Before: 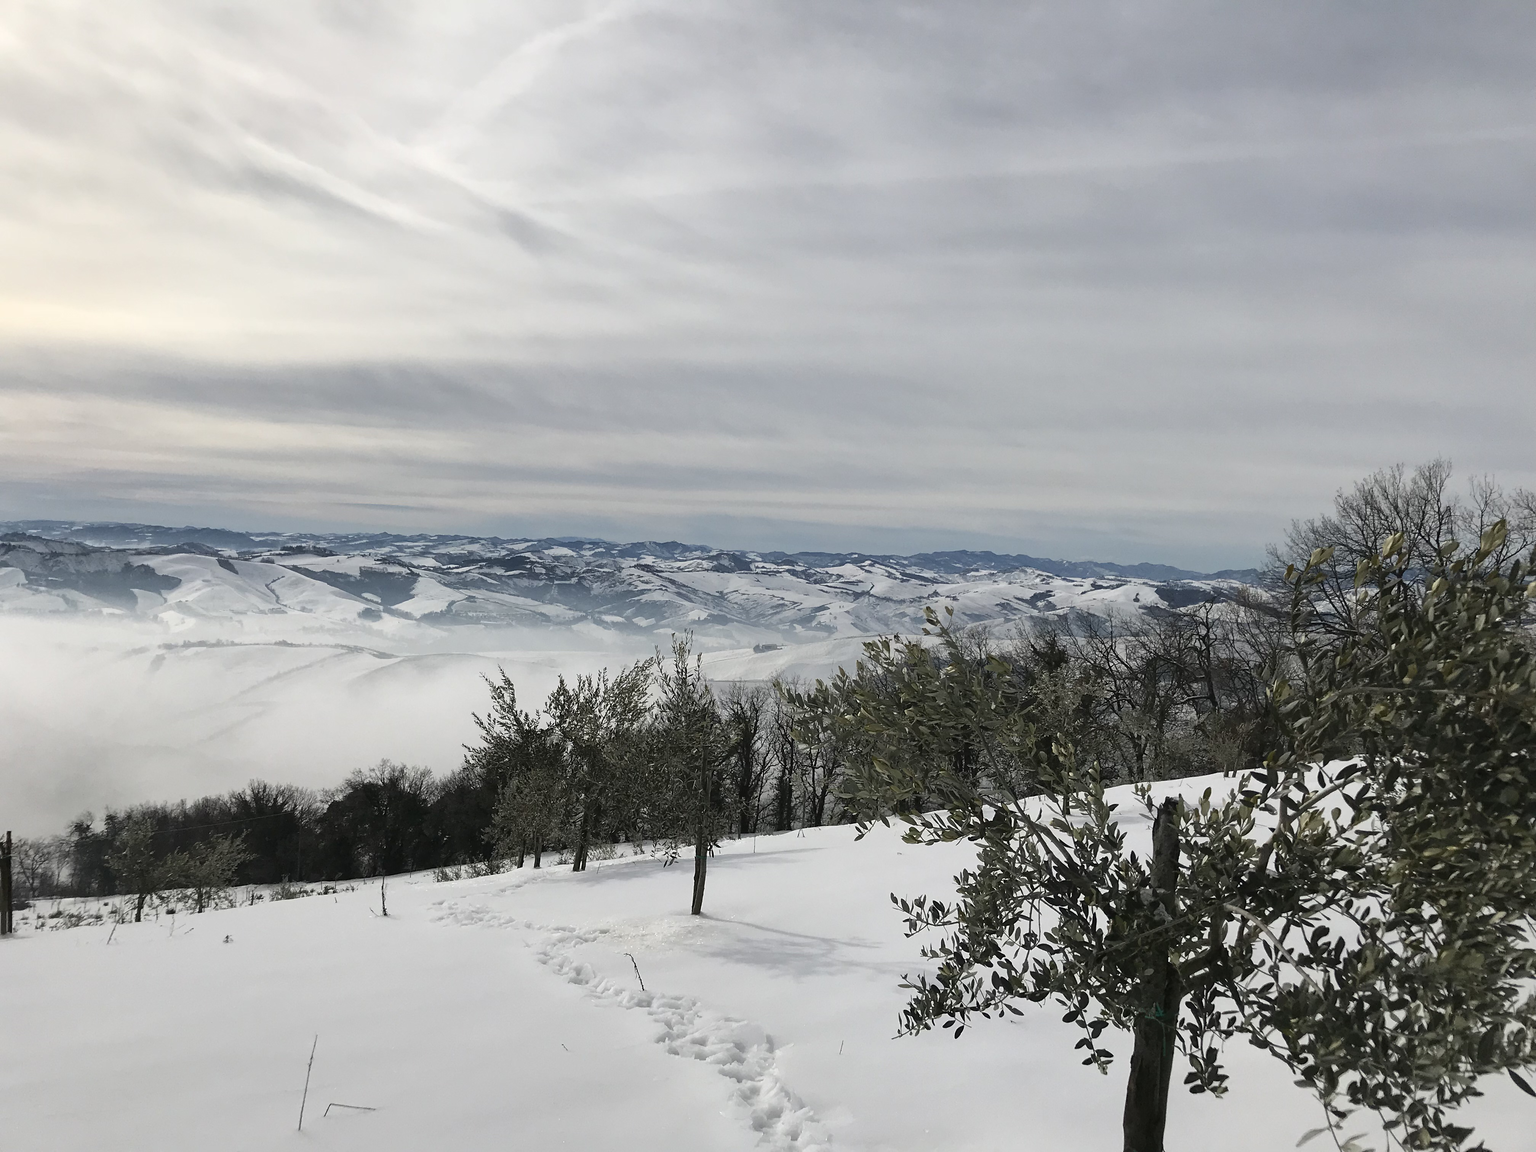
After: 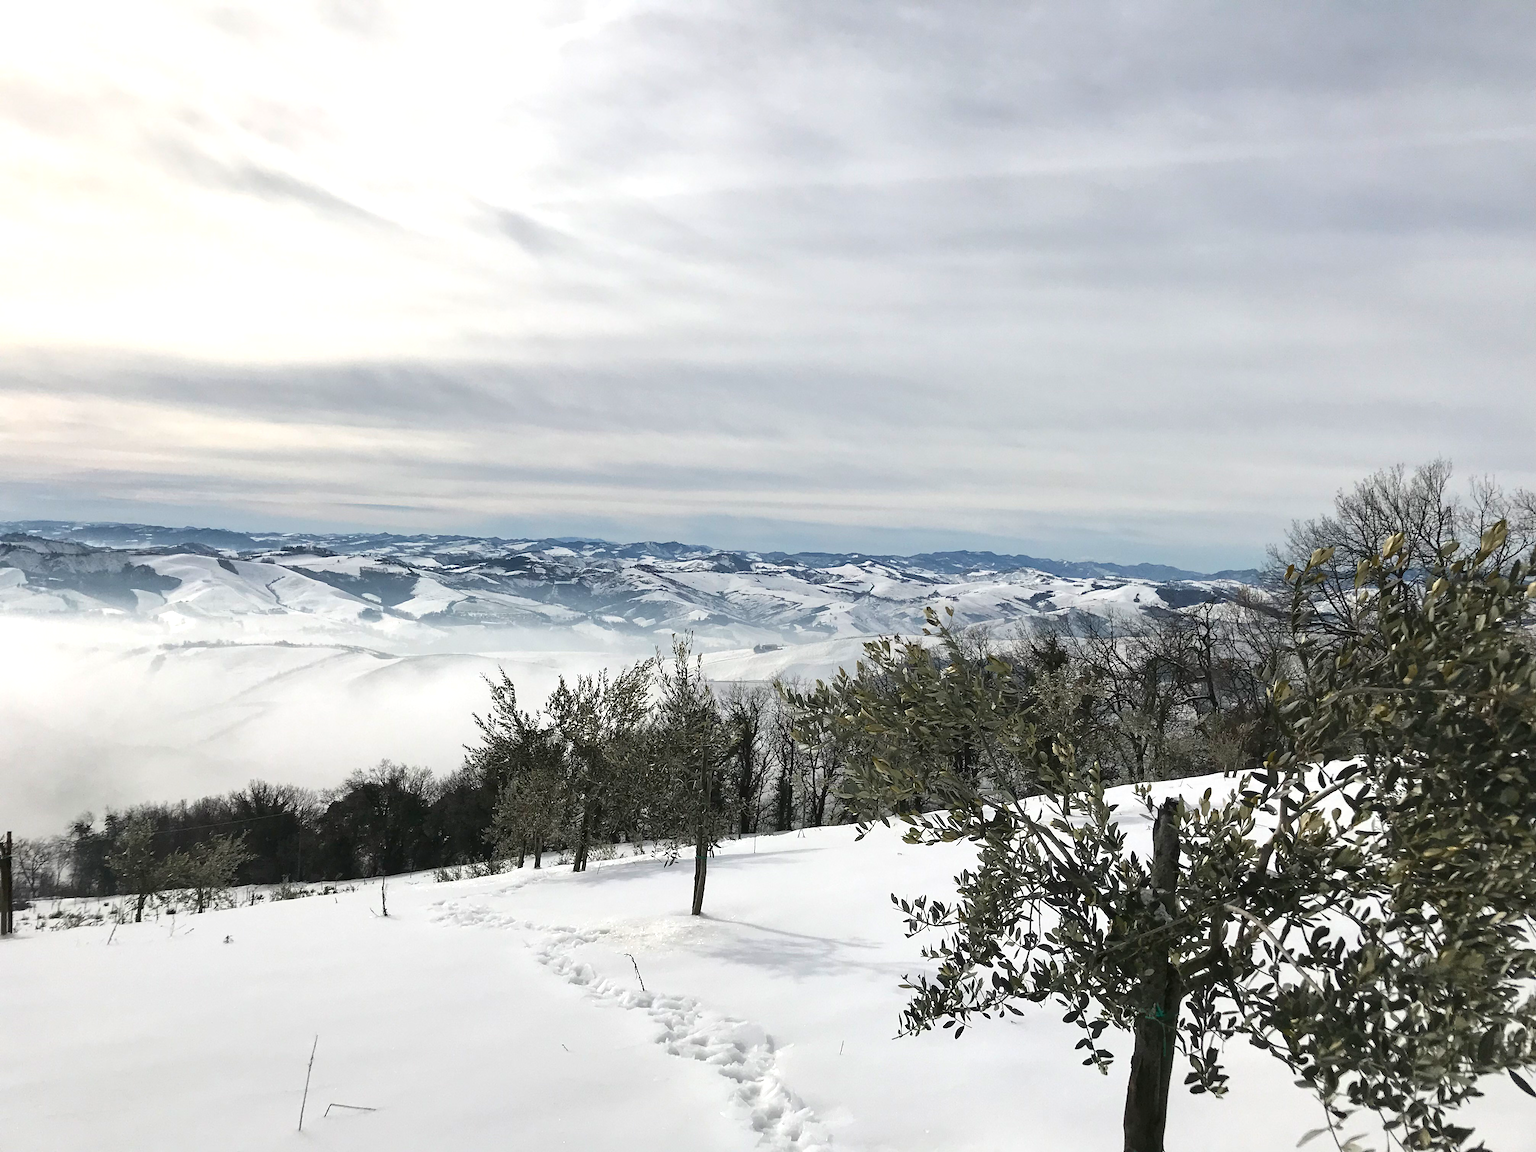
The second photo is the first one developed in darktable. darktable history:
exposure: exposure 0.485 EV, compensate highlight preservation false
contrast brightness saturation: contrast 0.04, saturation 0.07
contrast equalizer: octaves 7, y [[0.6 ×6], [0.55 ×6], [0 ×6], [0 ×6], [0 ×6]], mix 0.15
color zones: curves: ch1 [(0, 0.455) (0.063, 0.455) (0.286, 0.495) (0.429, 0.5) (0.571, 0.5) (0.714, 0.5) (0.857, 0.5) (1, 0.455)]; ch2 [(0, 0.532) (0.063, 0.521) (0.233, 0.447) (0.429, 0.489) (0.571, 0.5) (0.714, 0.5) (0.857, 0.5) (1, 0.532)]
